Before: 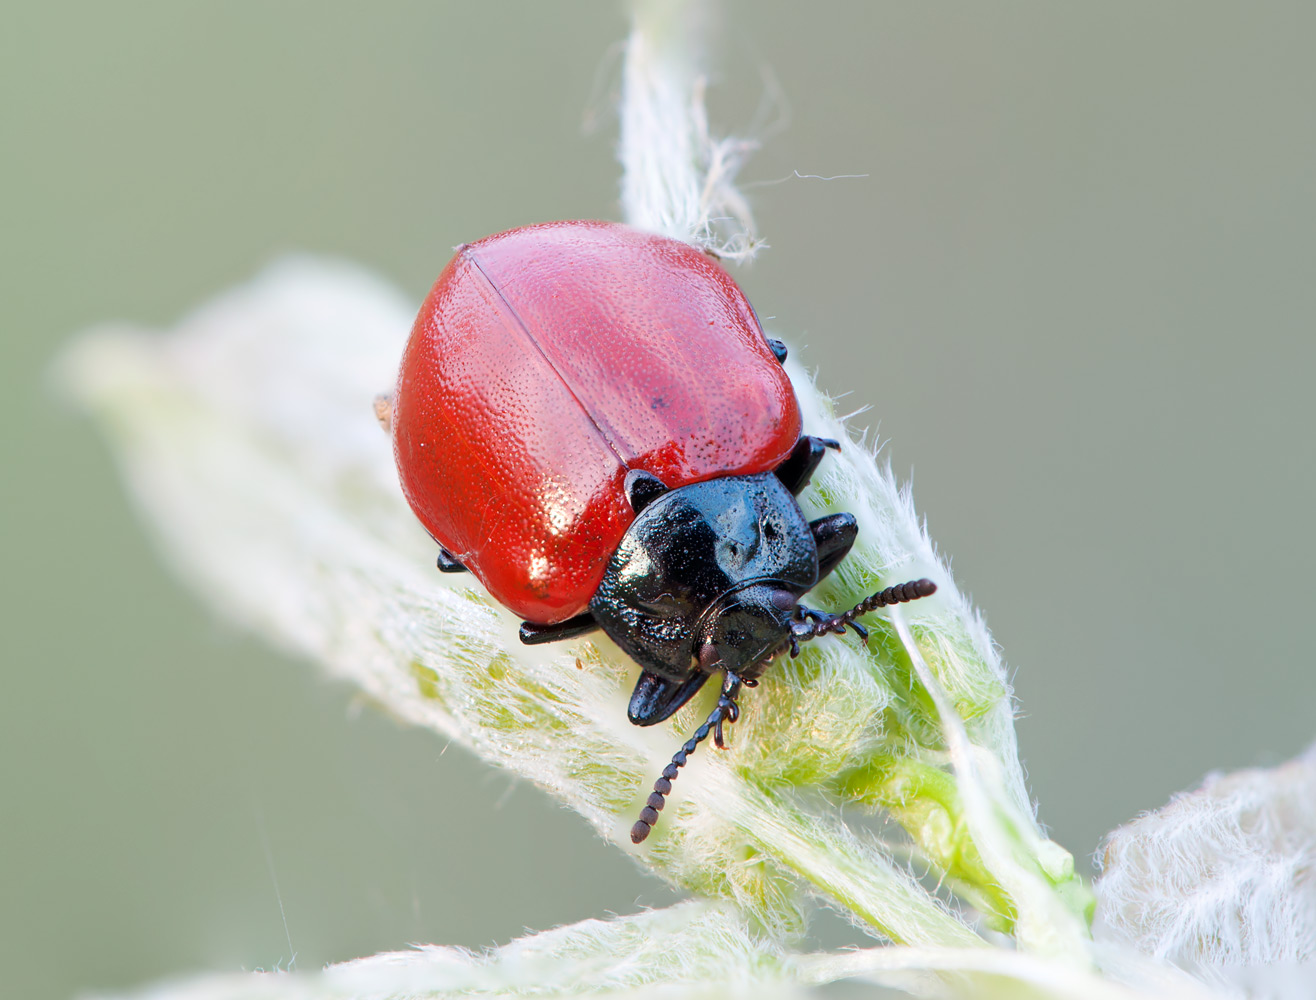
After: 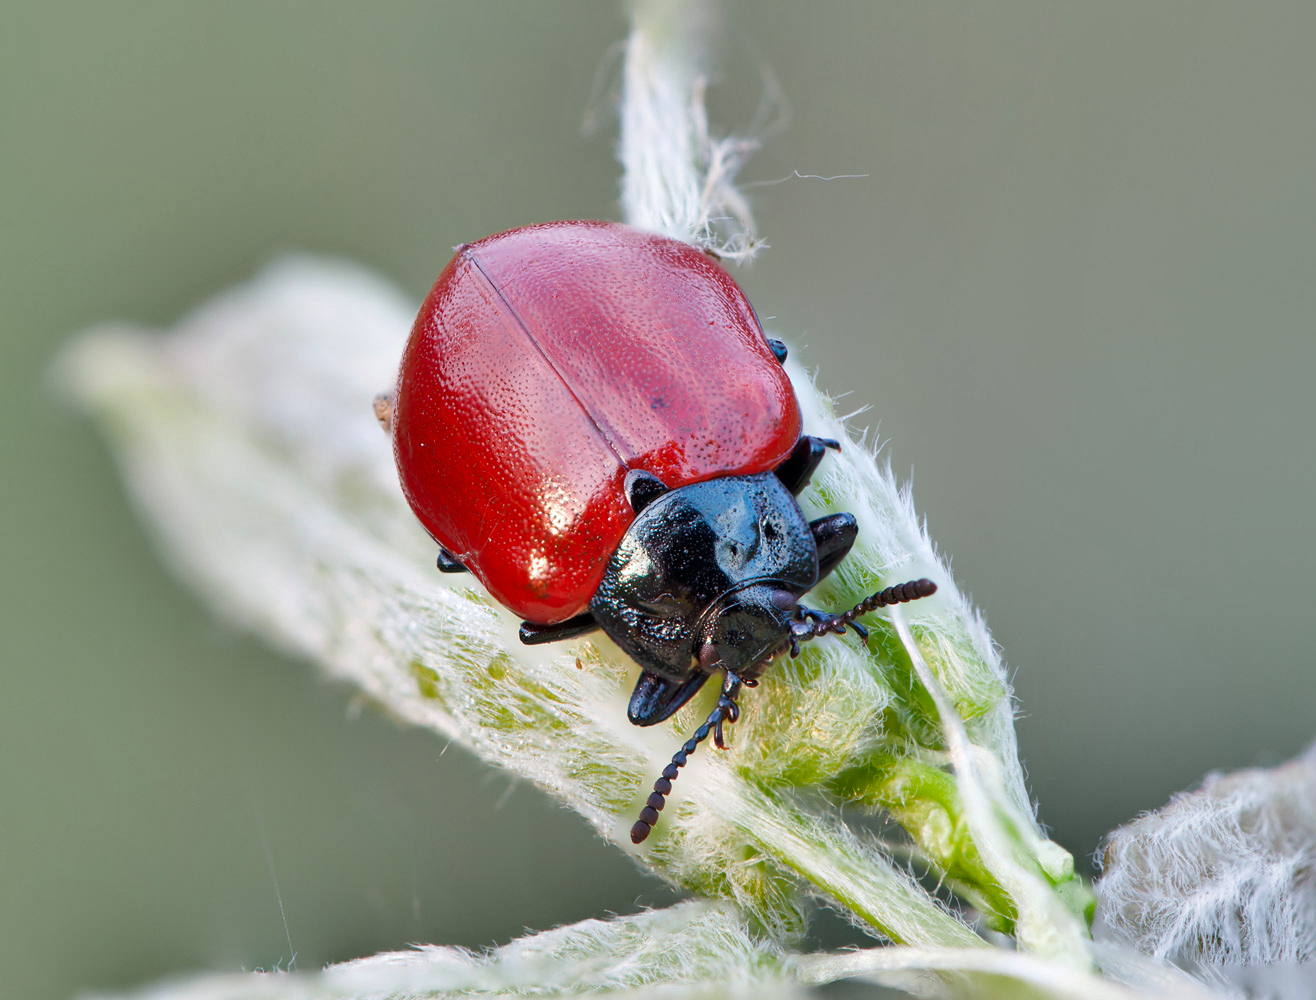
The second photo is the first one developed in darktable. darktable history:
exposure: compensate highlight preservation false
shadows and highlights: radius 105.72, shadows 40.55, highlights -71.97, low approximation 0.01, soften with gaussian
